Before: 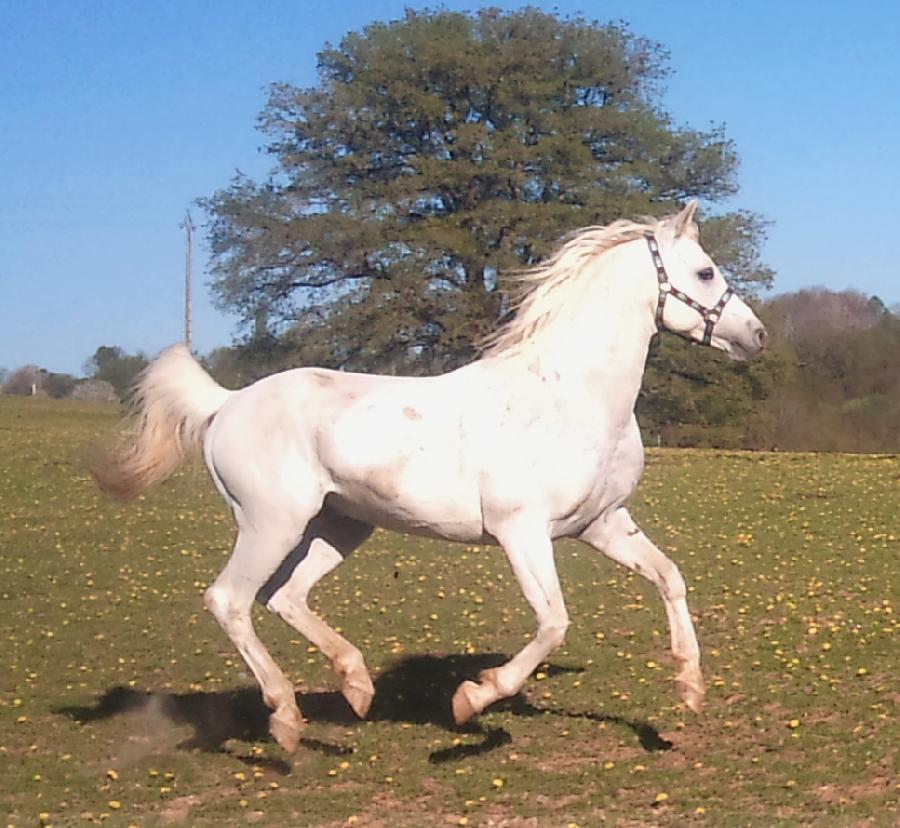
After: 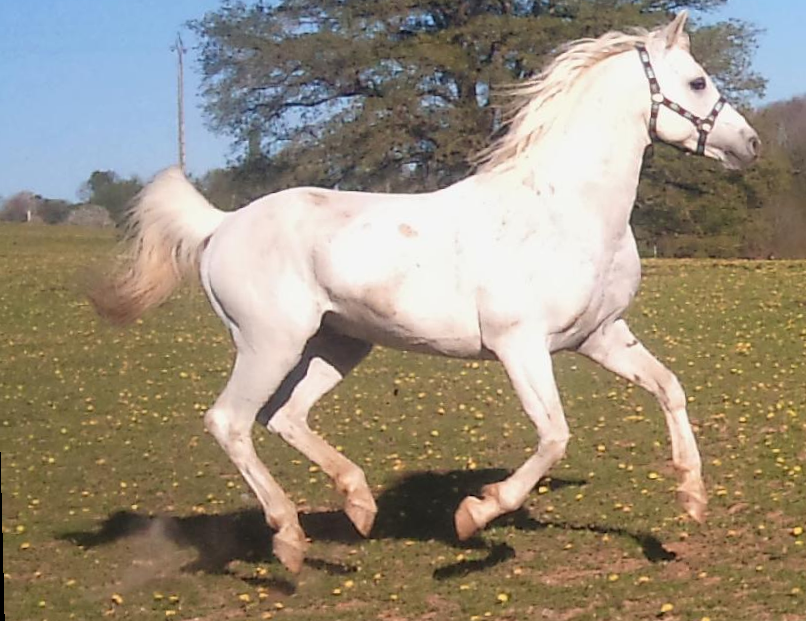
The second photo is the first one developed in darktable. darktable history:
rotate and perspective: rotation -1.42°, crop left 0.016, crop right 0.984, crop top 0.035, crop bottom 0.965
crop: top 20.916%, right 9.437%, bottom 0.316%
